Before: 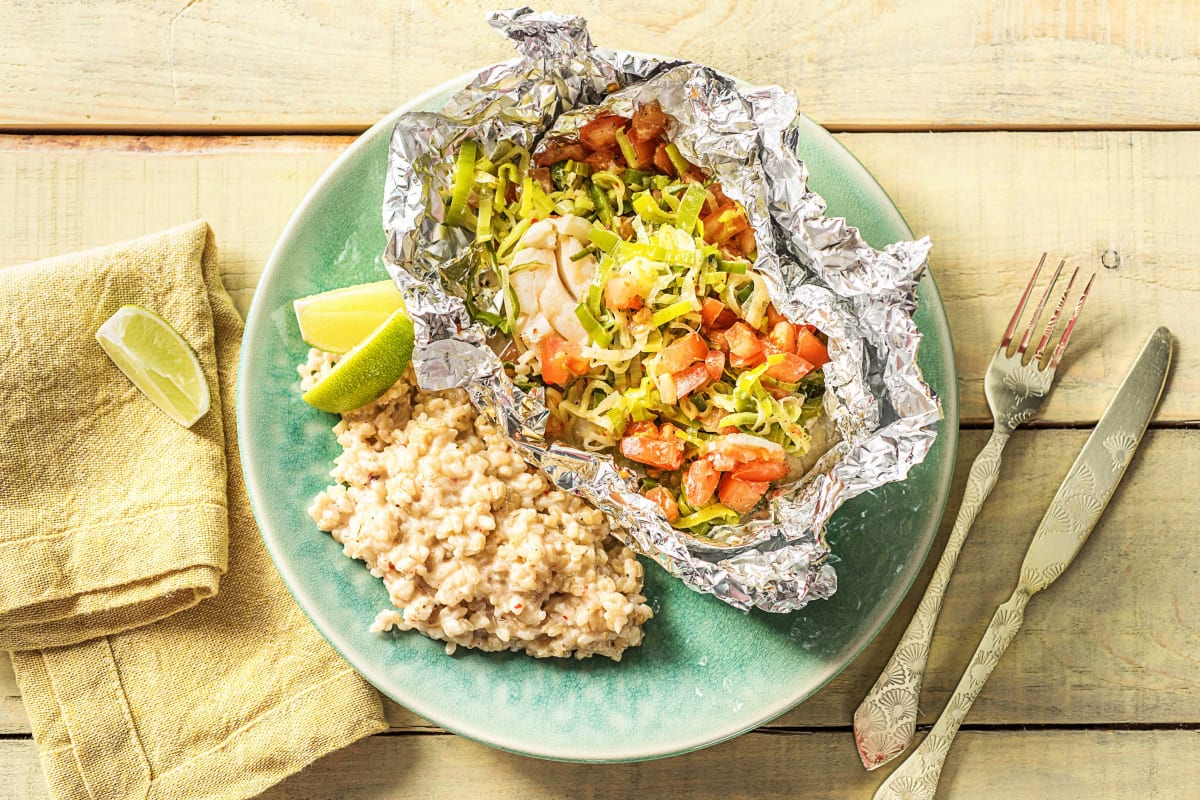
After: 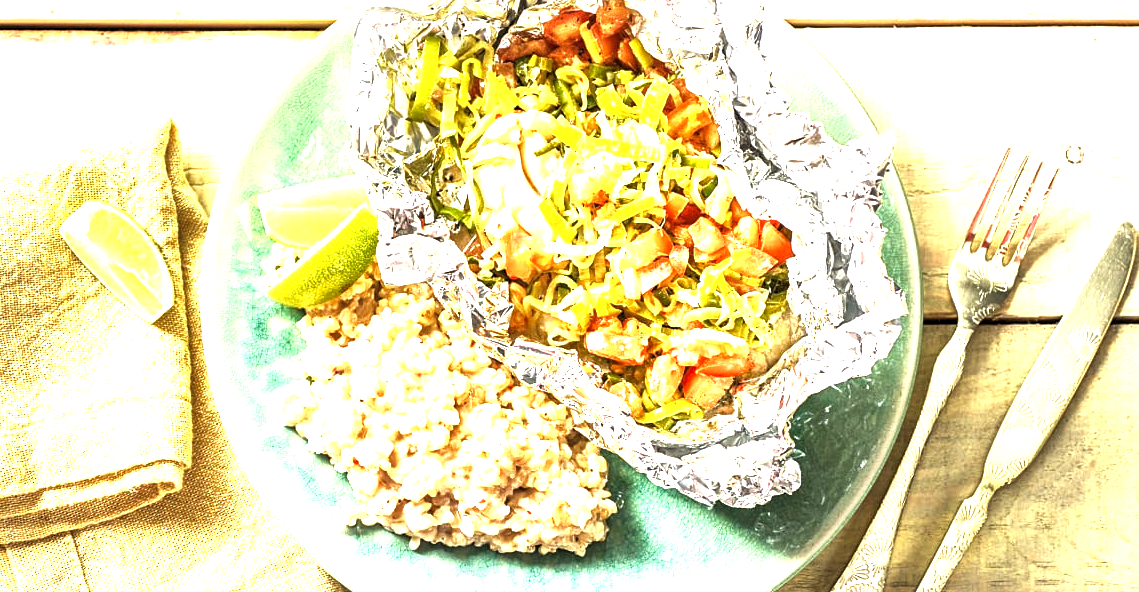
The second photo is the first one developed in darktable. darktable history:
levels: black 8.58%, white 99.92%, levels [0.062, 0.494, 0.925]
crop and rotate: left 3.001%, top 13.342%, right 2.072%, bottom 12.603%
local contrast: mode bilateral grid, contrast 25, coarseness 60, detail 152%, midtone range 0.2
exposure: black level correction 0, exposure 1.2 EV, compensate highlight preservation false
